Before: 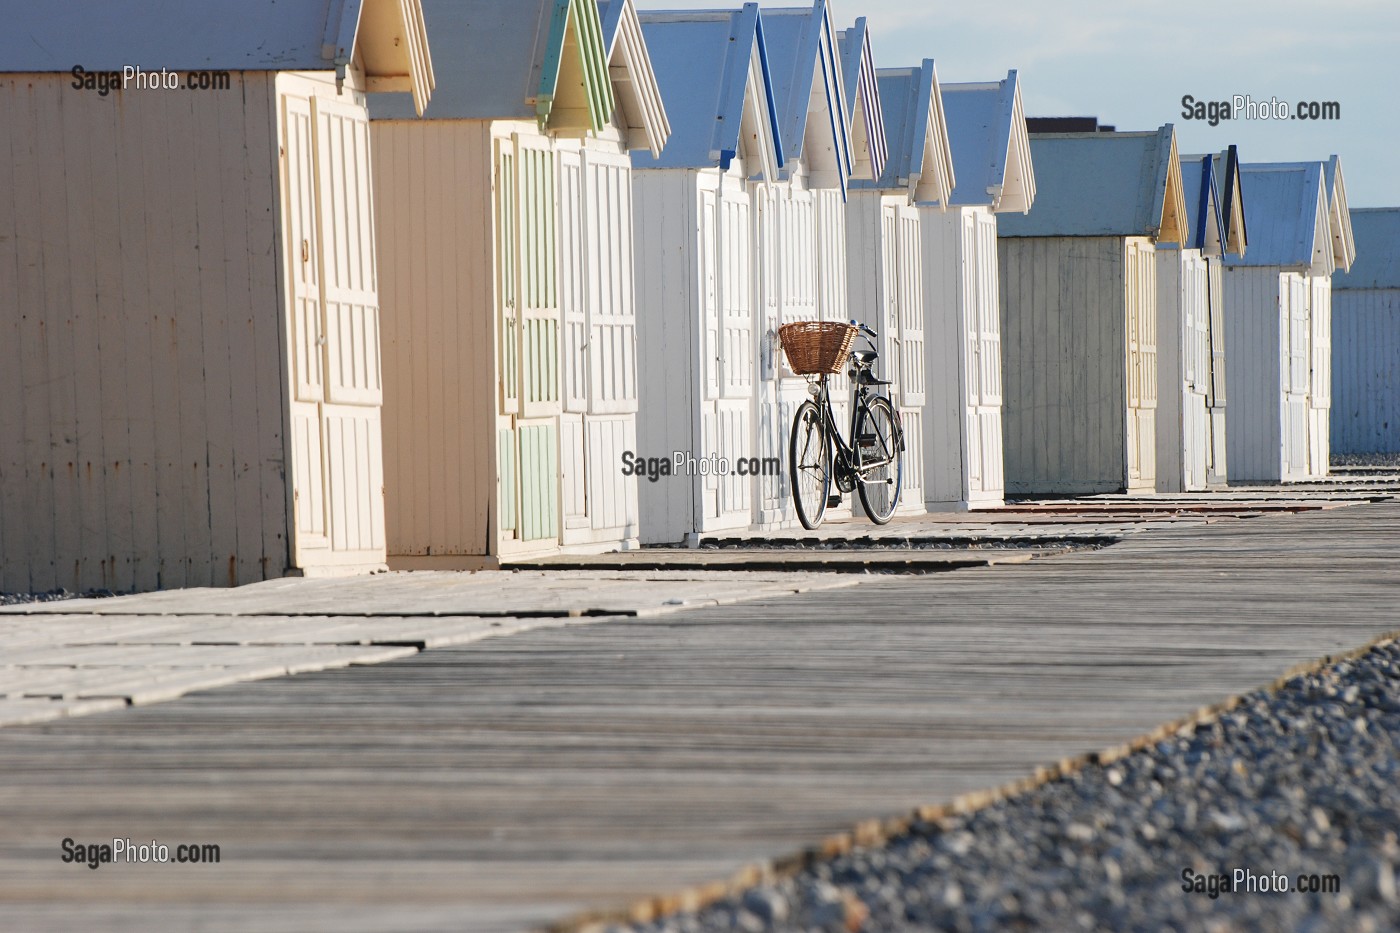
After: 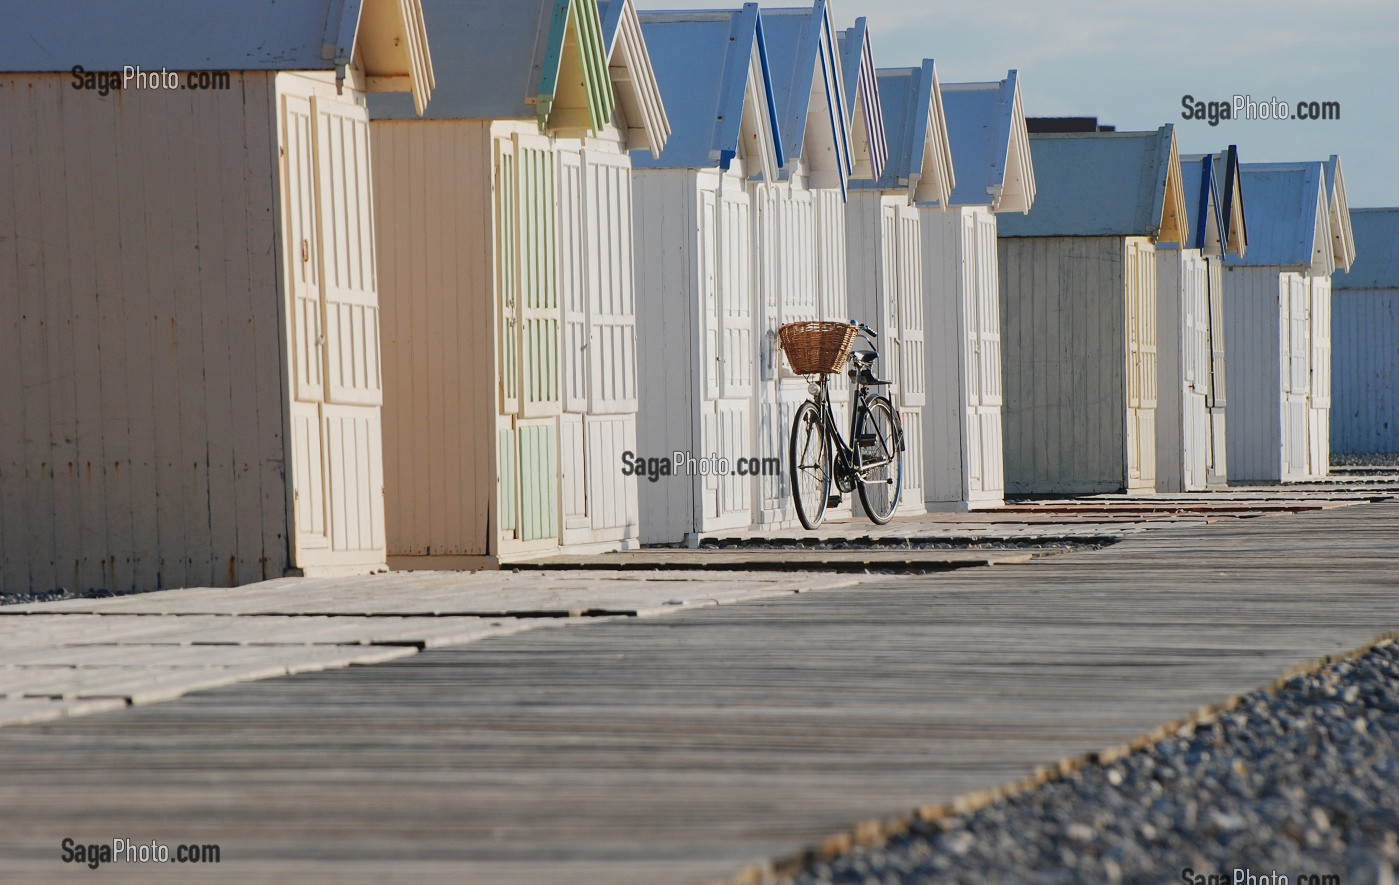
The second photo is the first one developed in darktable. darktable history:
shadows and highlights: radius 121.13, shadows 21.4, white point adjustment -9.72, highlights -14.39, soften with gaussian
crop and rotate: top 0%, bottom 5.097%
